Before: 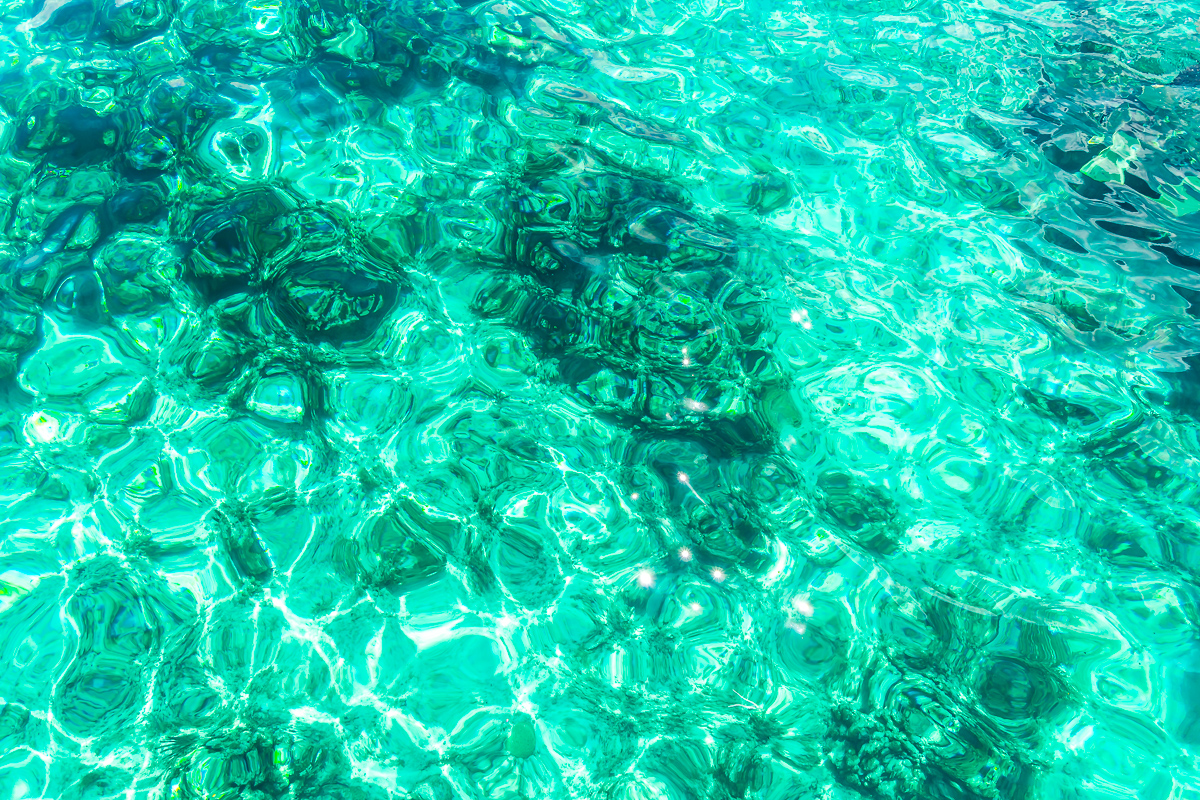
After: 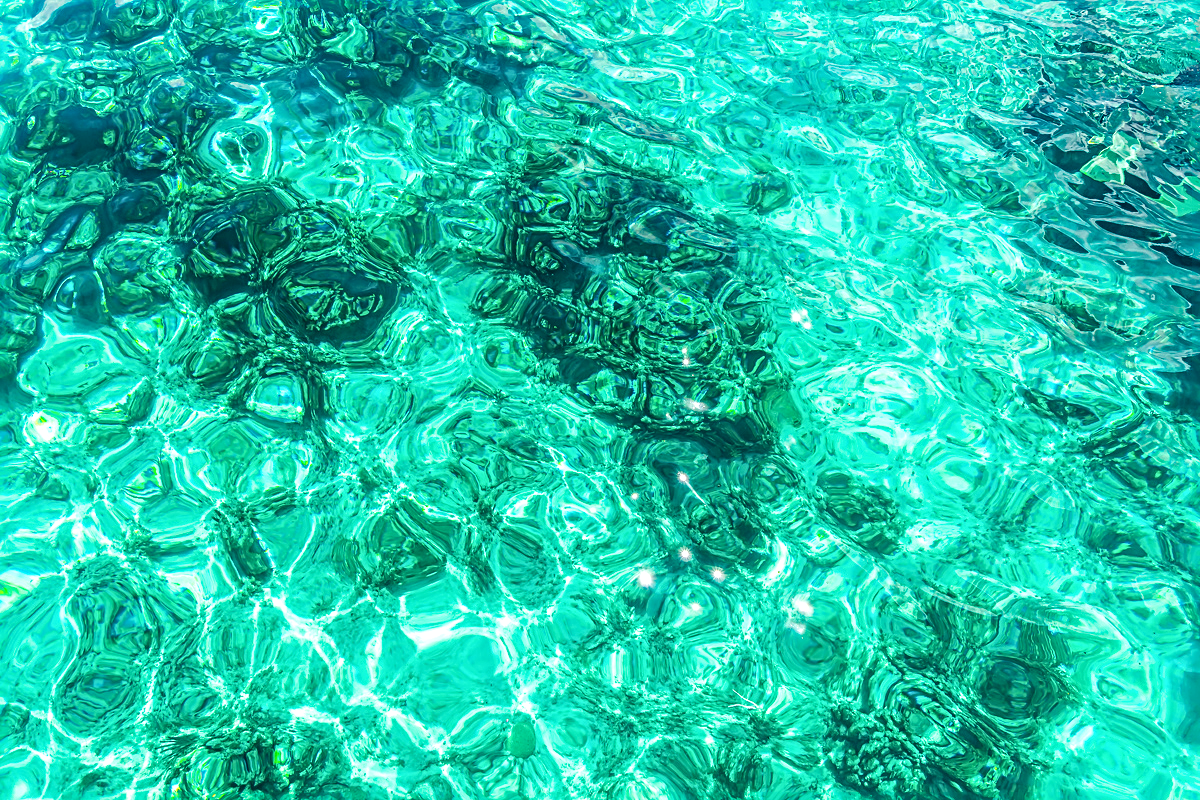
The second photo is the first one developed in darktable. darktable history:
local contrast: on, module defaults
sharpen: radius 3.11
